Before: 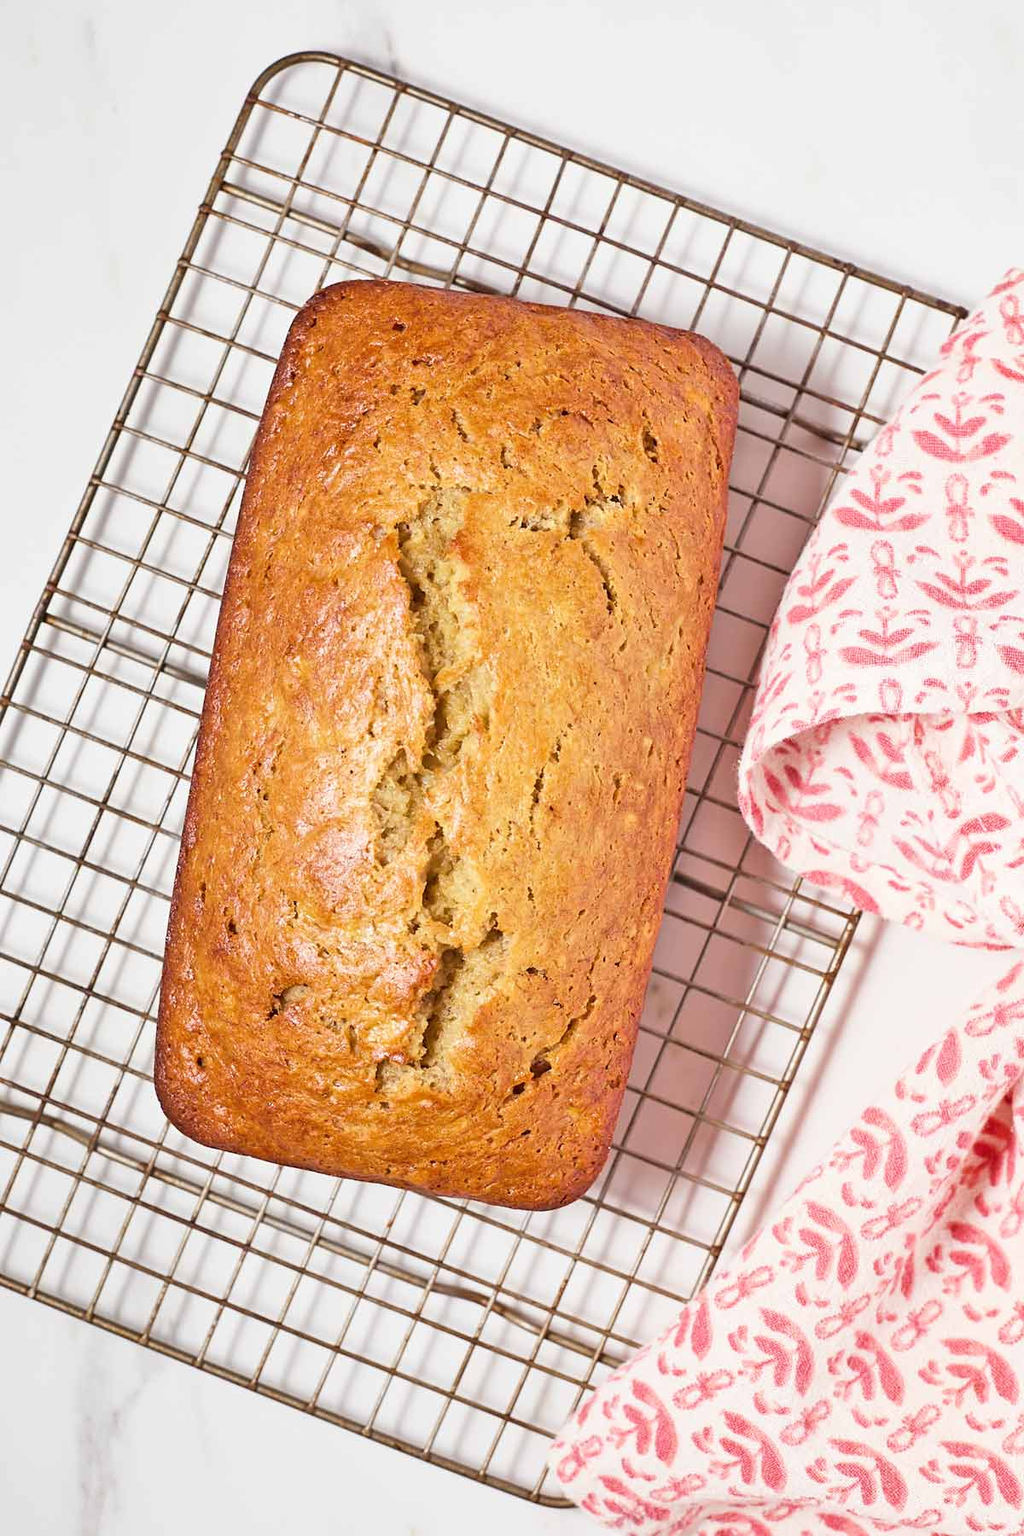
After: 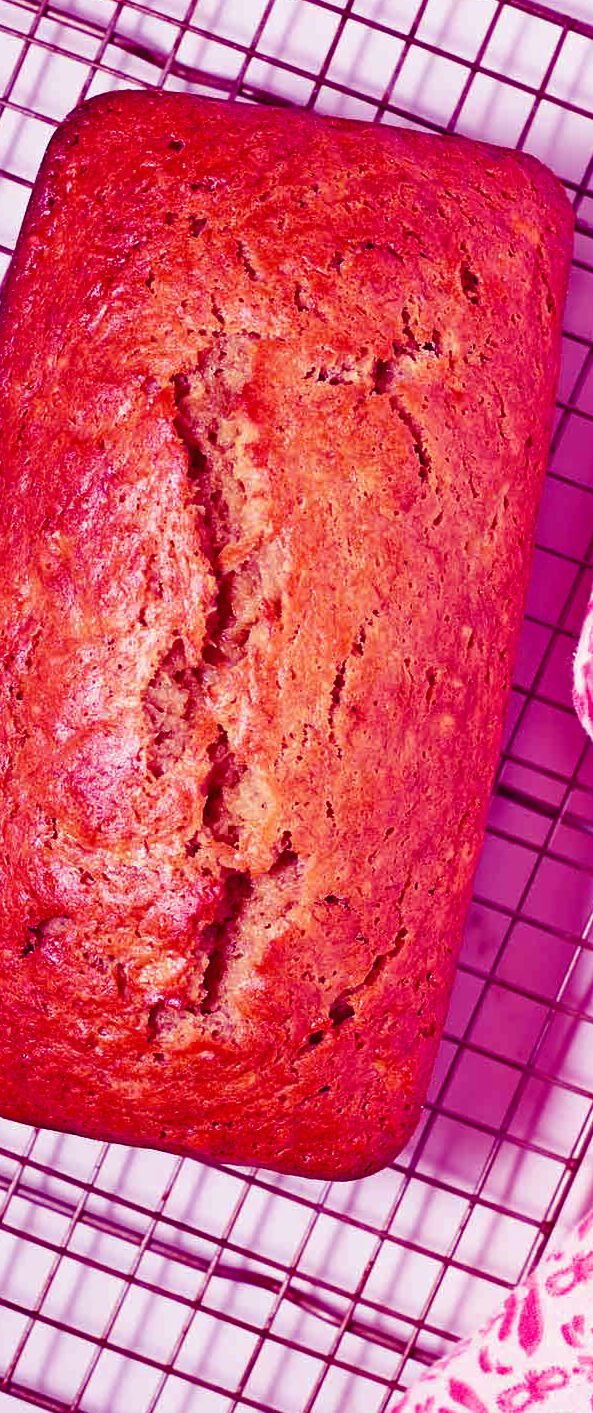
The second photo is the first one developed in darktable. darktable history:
crop and rotate: angle 0.02°, left 24.353%, top 13.219%, right 26.156%, bottom 8.224%
color balance: mode lift, gamma, gain (sRGB), lift [1, 1, 0.101, 1]
